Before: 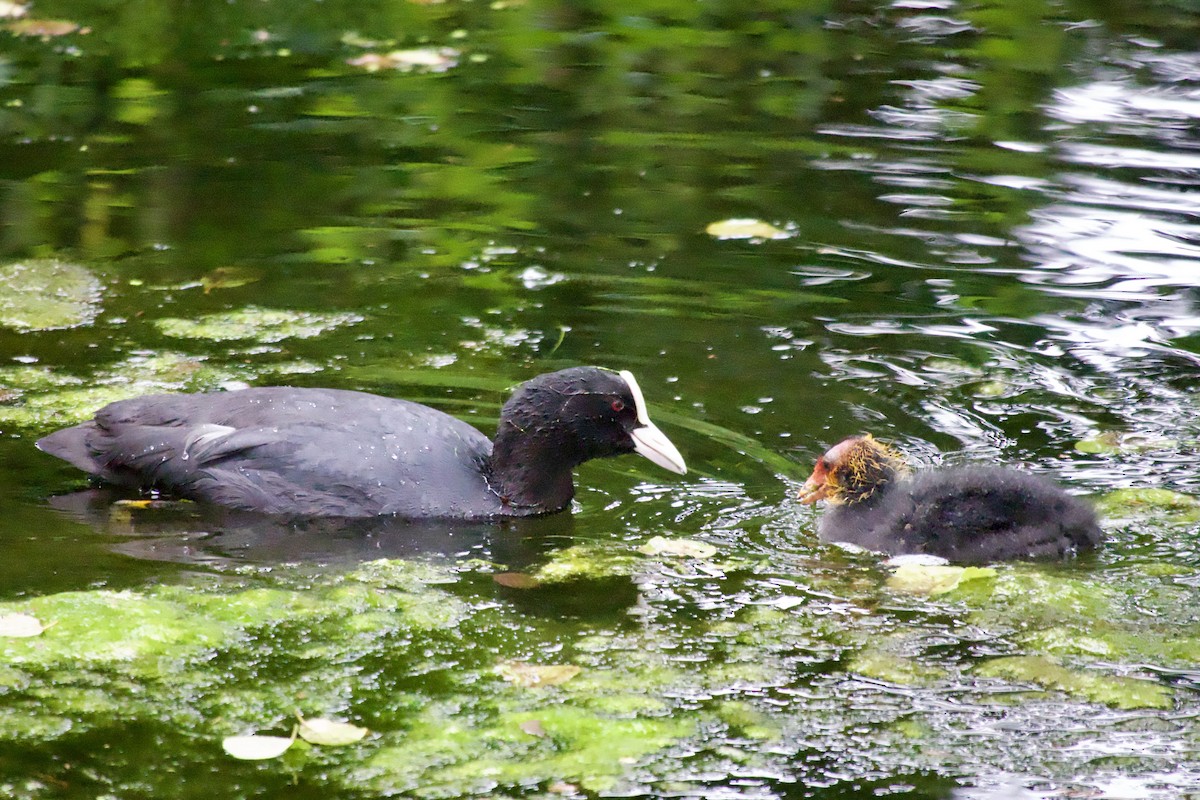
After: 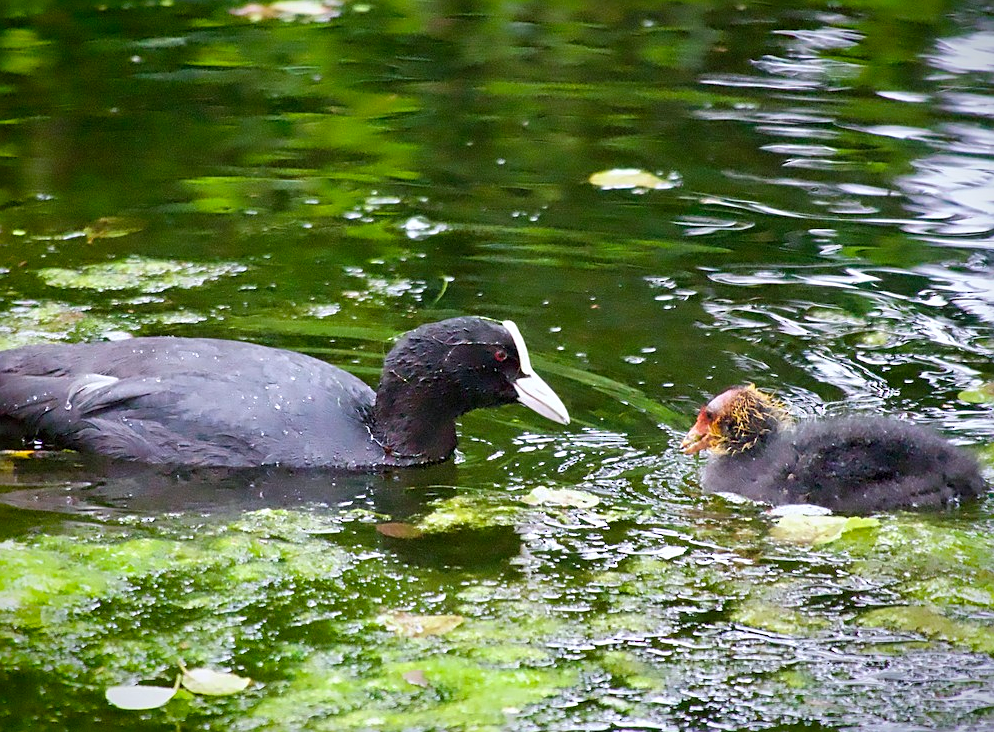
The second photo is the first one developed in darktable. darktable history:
white balance: red 0.98, blue 1.034
sharpen: on, module defaults
crop: left 9.807%, top 6.259%, right 7.334%, bottom 2.177%
vignetting: fall-off start 88.53%, fall-off radius 44.2%, saturation 0.376, width/height ratio 1.161
